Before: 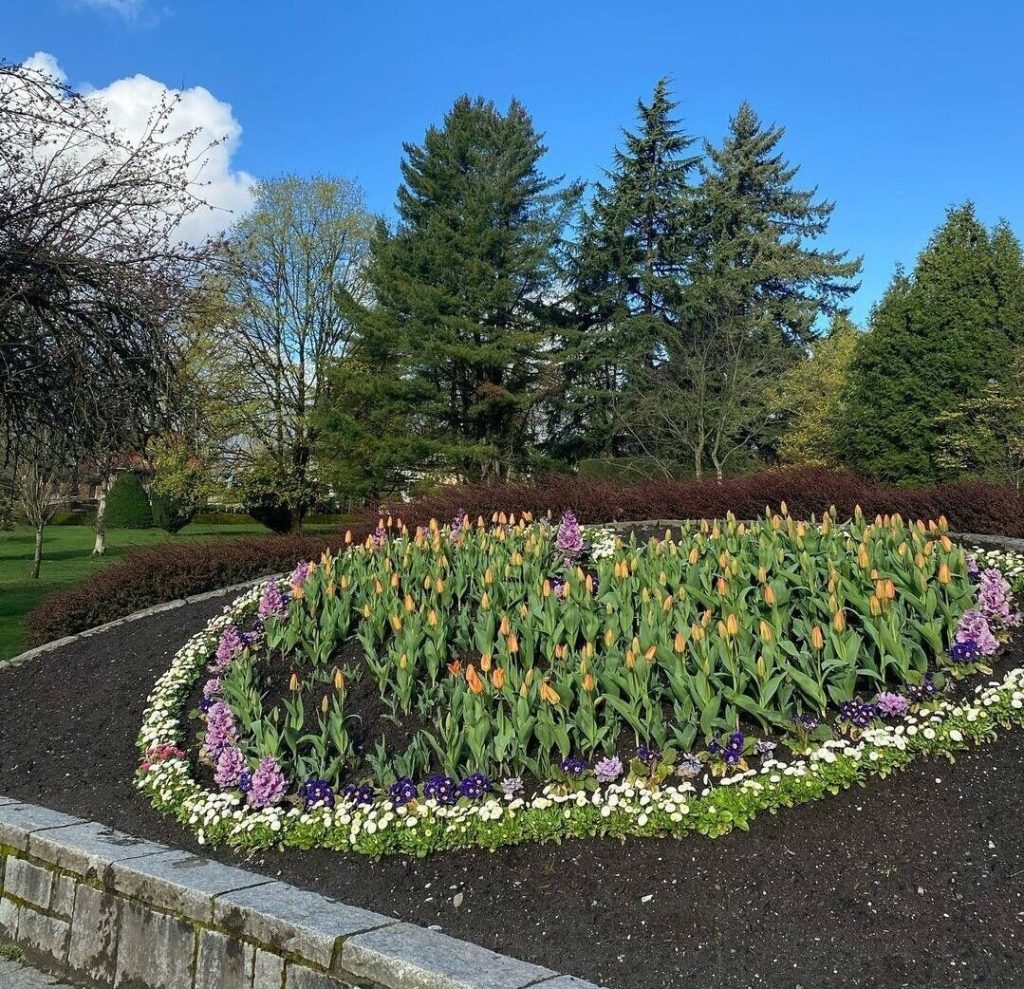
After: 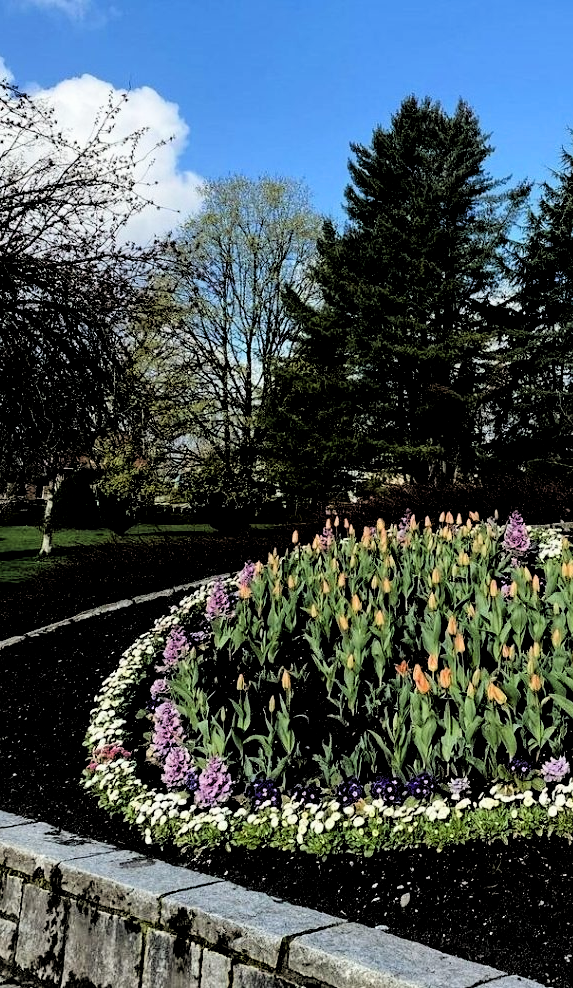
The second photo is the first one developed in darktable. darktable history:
filmic rgb: middle gray luminance 13.71%, black relative exposure -1.83 EV, white relative exposure 3.1 EV, target black luminance 0%, hardness 1.79, latitude 59.33%, contrast 1.737, highlights saturation mix 3.65%, shadows ↔ highlights balance -37.23%
crop: left 5.193%, right 38.798%
